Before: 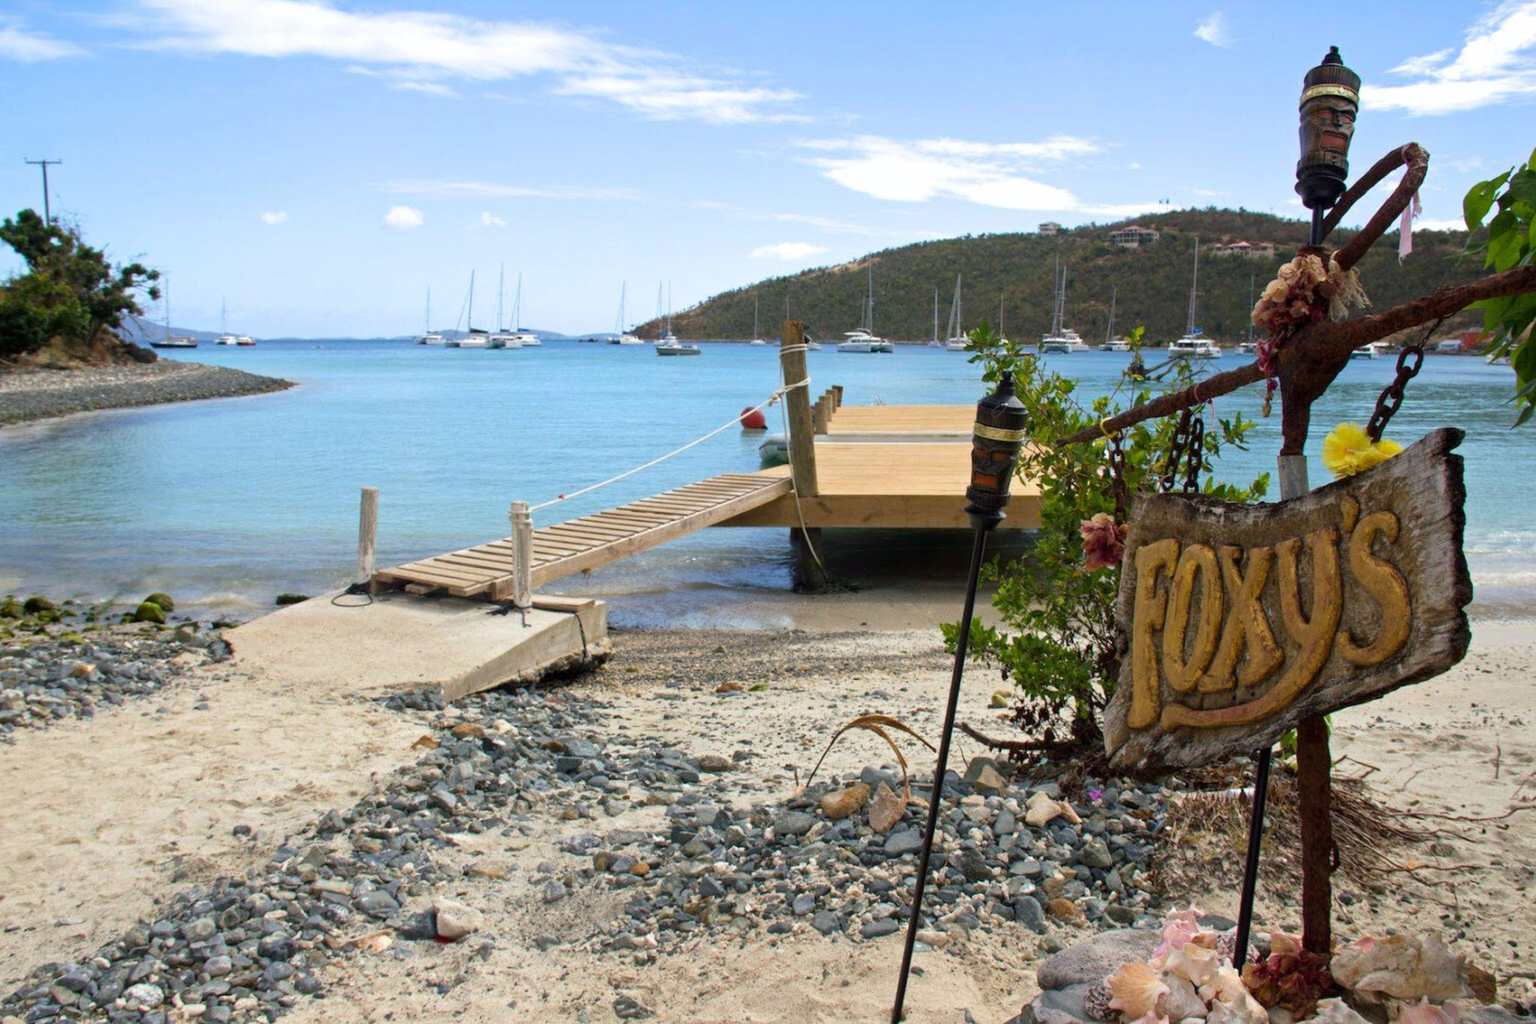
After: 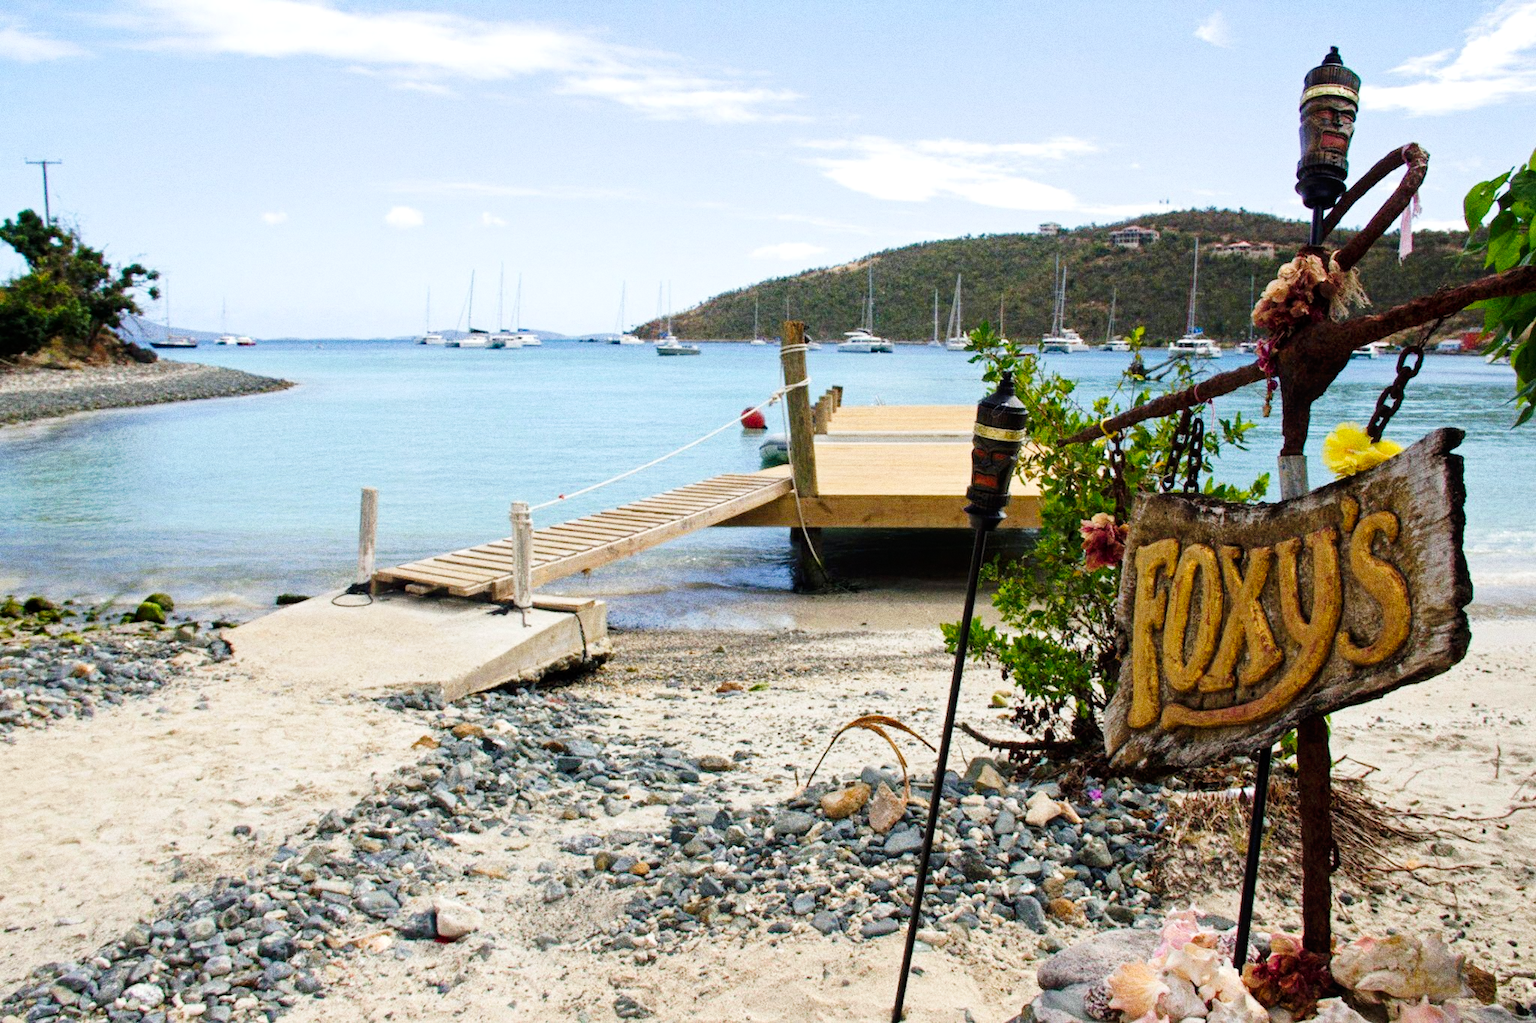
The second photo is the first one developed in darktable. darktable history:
grain: coarseness 0.09 ISO, strength 40%
local contrast: highlights 100%, shadows 100%, detail 120%, midtone range 0.2
tone curve: curves: ch0 [(0, 0) (0.003, 0.016) (0.011, 0.019) (0.025, 0.023) (0.044, 0.029) (0.069, 0.042) (0.1, 0.068) (0.136, 0.101) (0.177, 0.143) (0.224, 0.21) (0.277, 0.289) (0.335, 0.379) (0.399, 0.476) (0.468, 0.569) (0.543, 0.654) (0.623, 0.75) (0.709, 0.822) (0.801, 0.893) (0.898, 0.946) (1, 1)], preserve colors none
